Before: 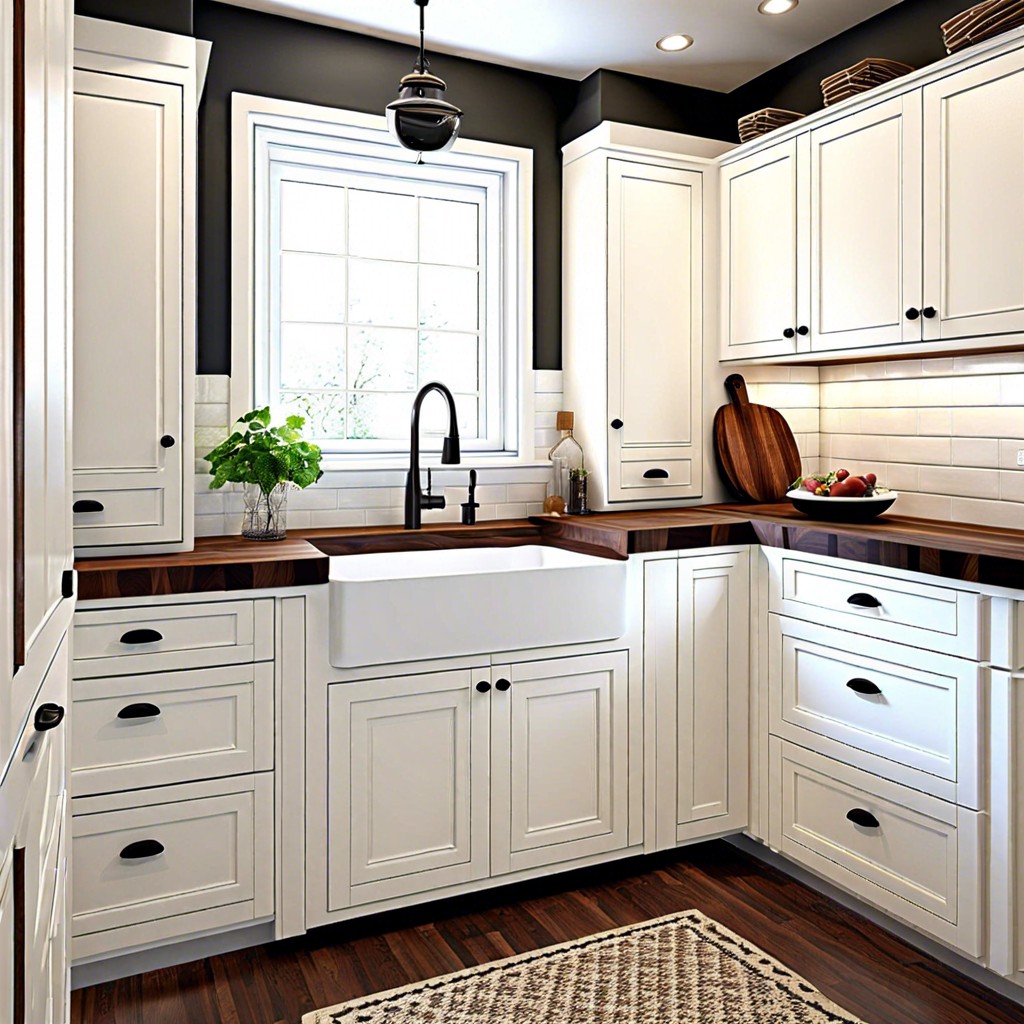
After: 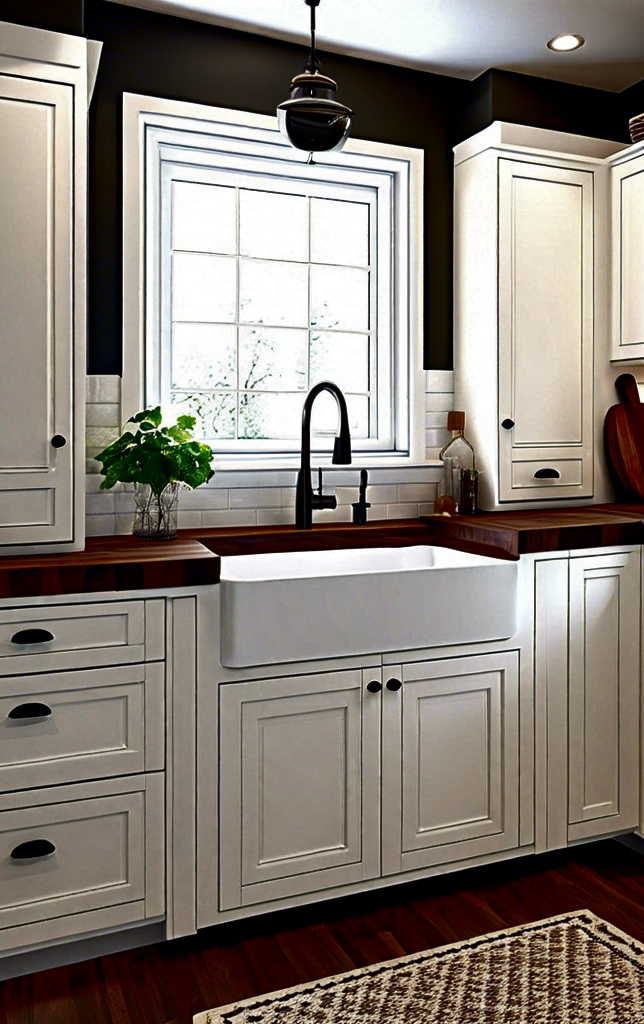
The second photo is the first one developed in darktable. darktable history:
contrast brightness saturation: brightness -0.517
crop: left 10.73%, right 26.377%
shadows and highlights: white point adjustment 0.051, soften with gaussian
